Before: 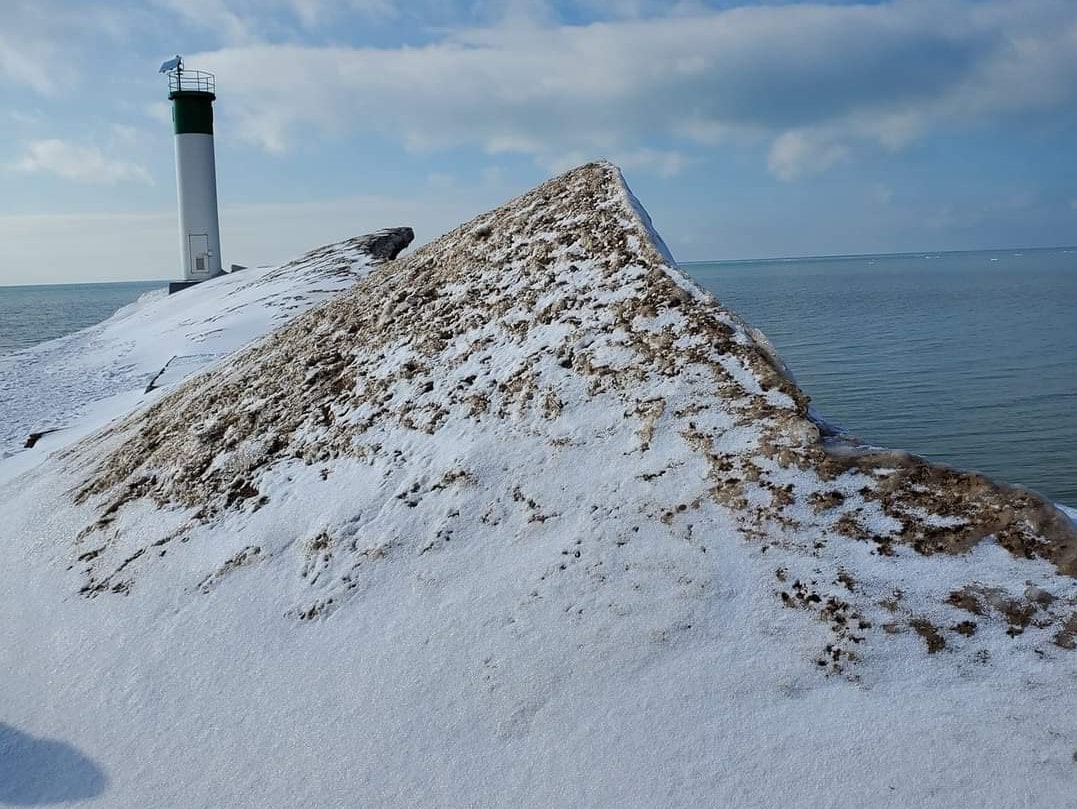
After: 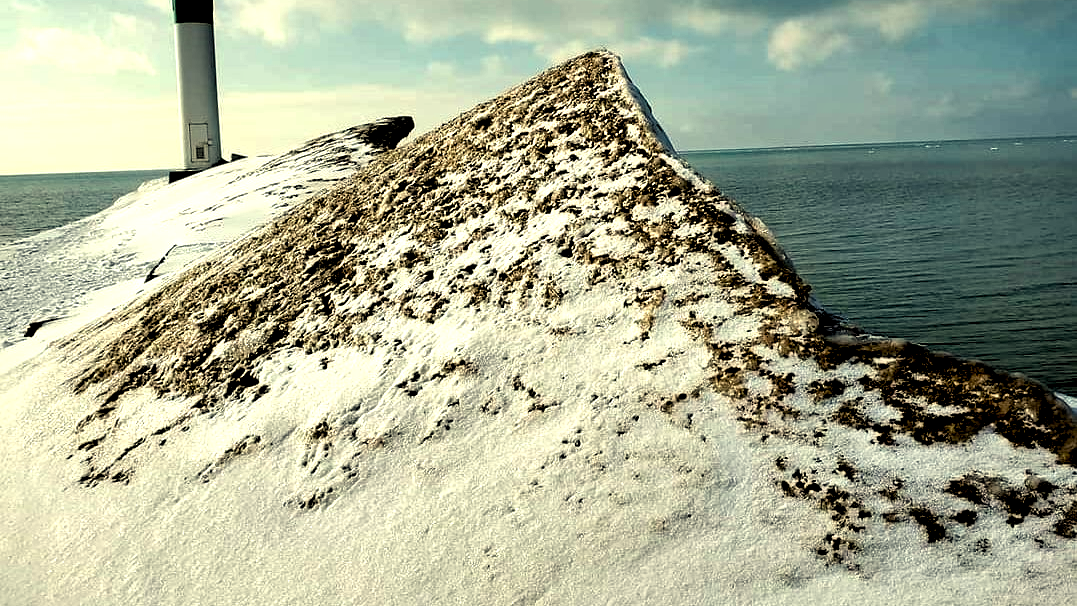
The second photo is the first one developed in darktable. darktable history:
exposure: black level correction 0.04, exposure 0.5 EV, compensate highlight preservation false
white balance: red 1.08, blue 0.791
local contrast: mode bilateral grid, contrast 20, coarseness 100, detail 150%, midtone range 0.2
levels: levels [0.129, 0.519, 0.867]
crop: top 13.819%, bottom 11.169%
